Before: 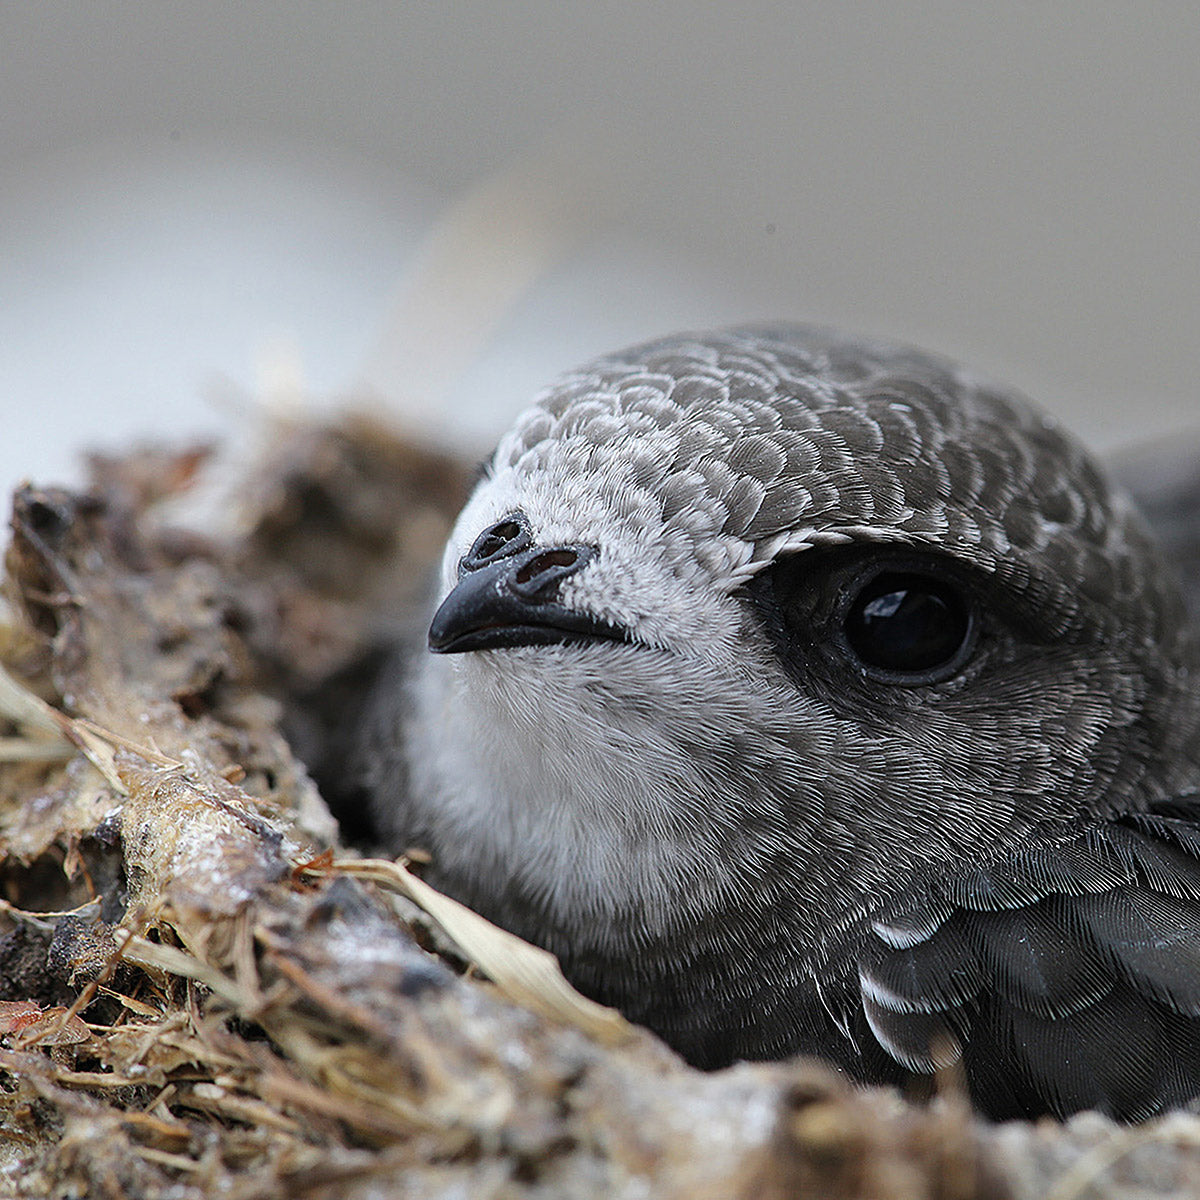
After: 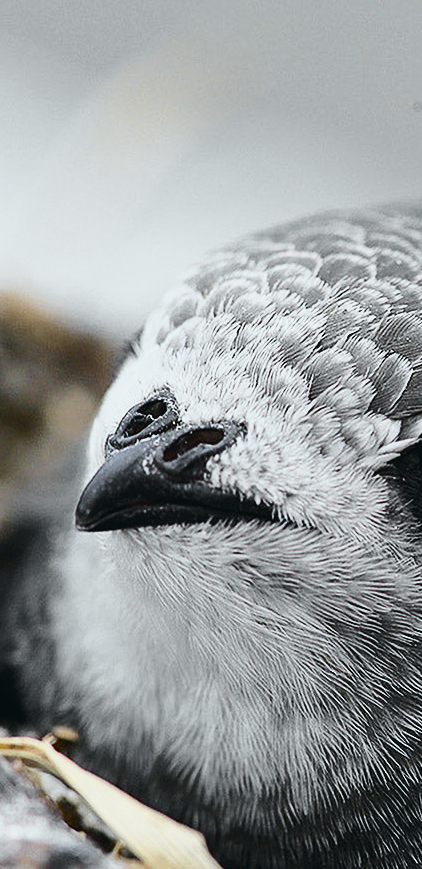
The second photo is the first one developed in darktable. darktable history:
tone curve: curves: ch0 [(0, 0.026) (0.058, 0.049) (0.246, 0.214) (0.437, 0.498) (0.55, 0.644) (0.657, 0.767) (0.822, 0.9) (1, 0.961)]; ch1 [(0, 0) (0.346, 0.307) (0.408, 0.369) (0.453, 0.457) (0.476, 0.489) (0.502, 0.493) (0.521, 0.515) (0.537, 0.531) (0.612, 0.641) (0.676, 0.728) (1, 1)]; ch2 [(0, 0) (0.346, 0.34) (0.434, 0.46) (0.485, 0.494) (0.5, 0.494) (0.511, 0.504) (0.537, 0.551) (0.579, 0.599) (0.625, 0.686) (1, 1)], color space Lab, independent channels, preserve colors none
crop and rotate: left 29.476%, top 10.214%, right 35.32%, bottom 17.333%
